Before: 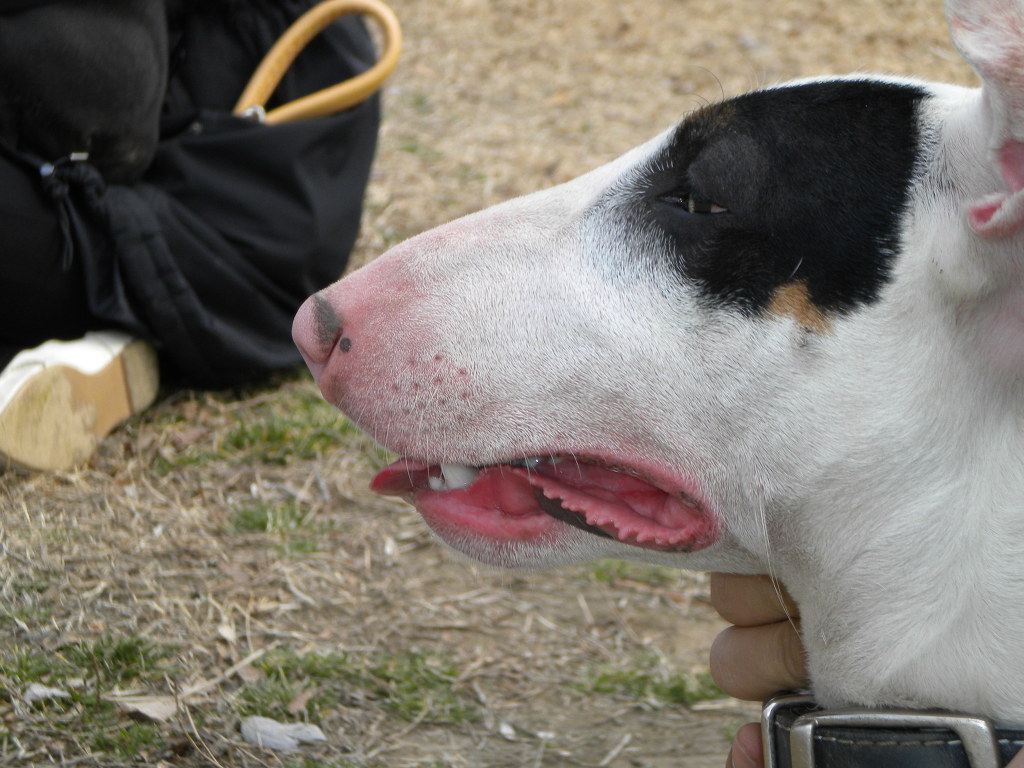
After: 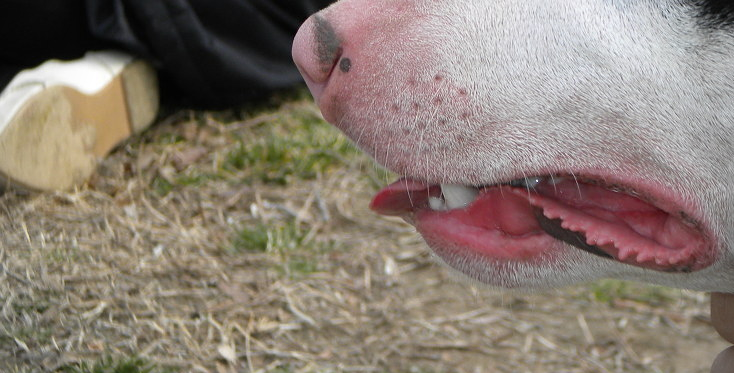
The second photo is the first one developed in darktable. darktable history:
sharpen: amount 0.201
crop: top 36.511%, right 28.31%, bottom 14.84%
vignetting: fall-off start 79.75%, brightness -0.29, unbound false
